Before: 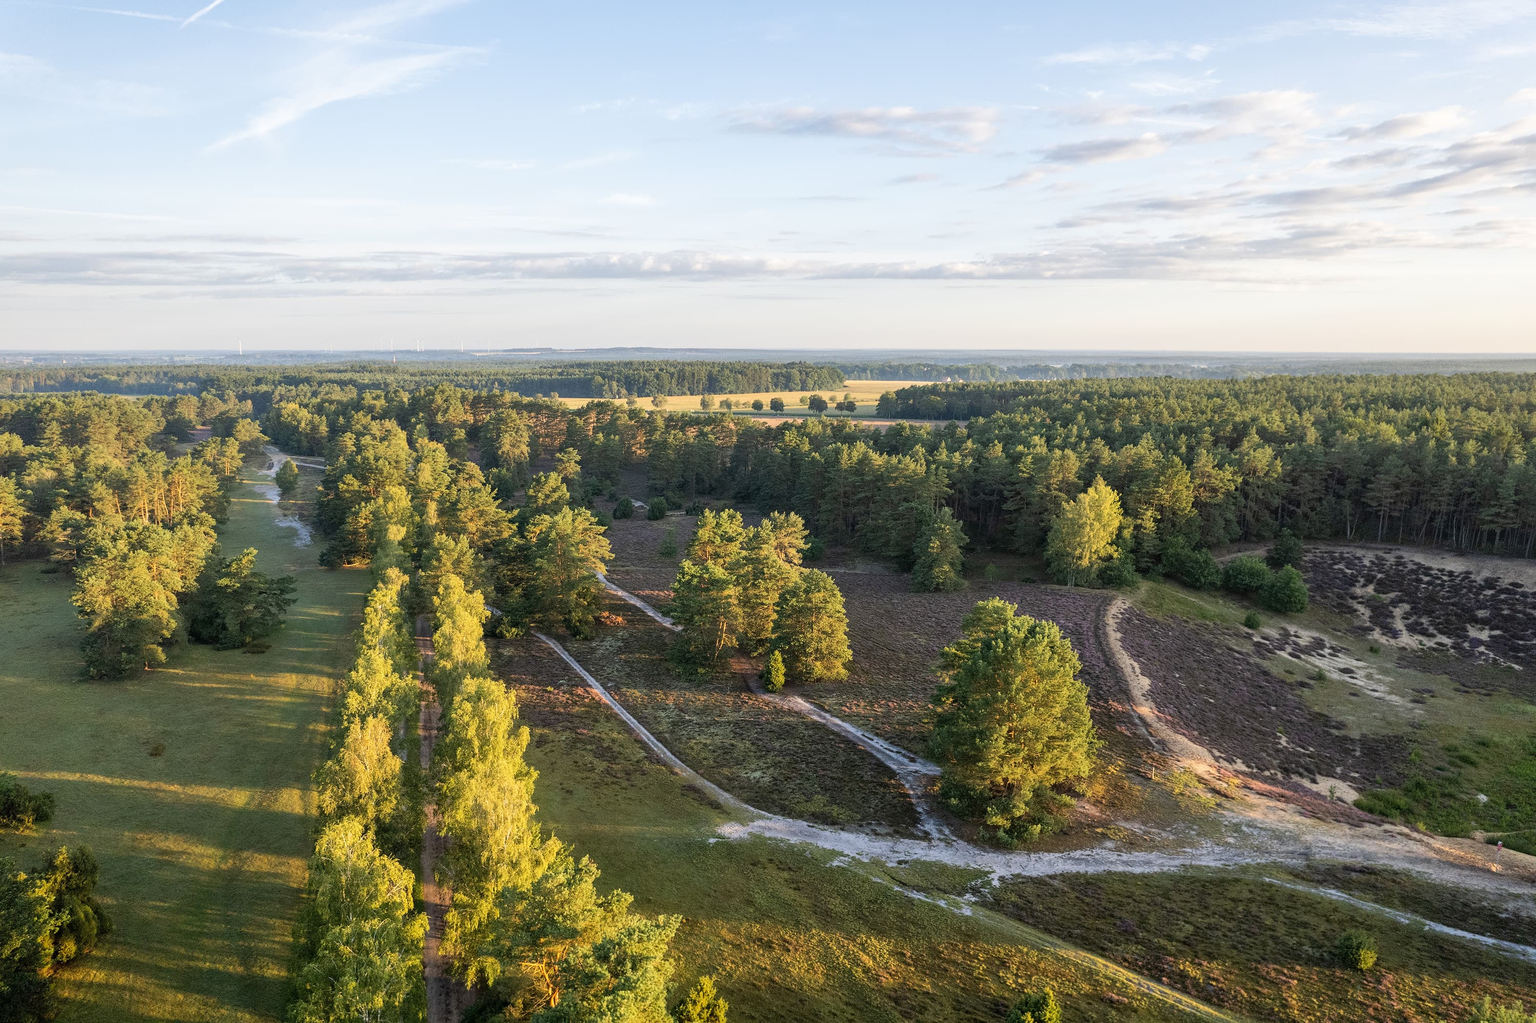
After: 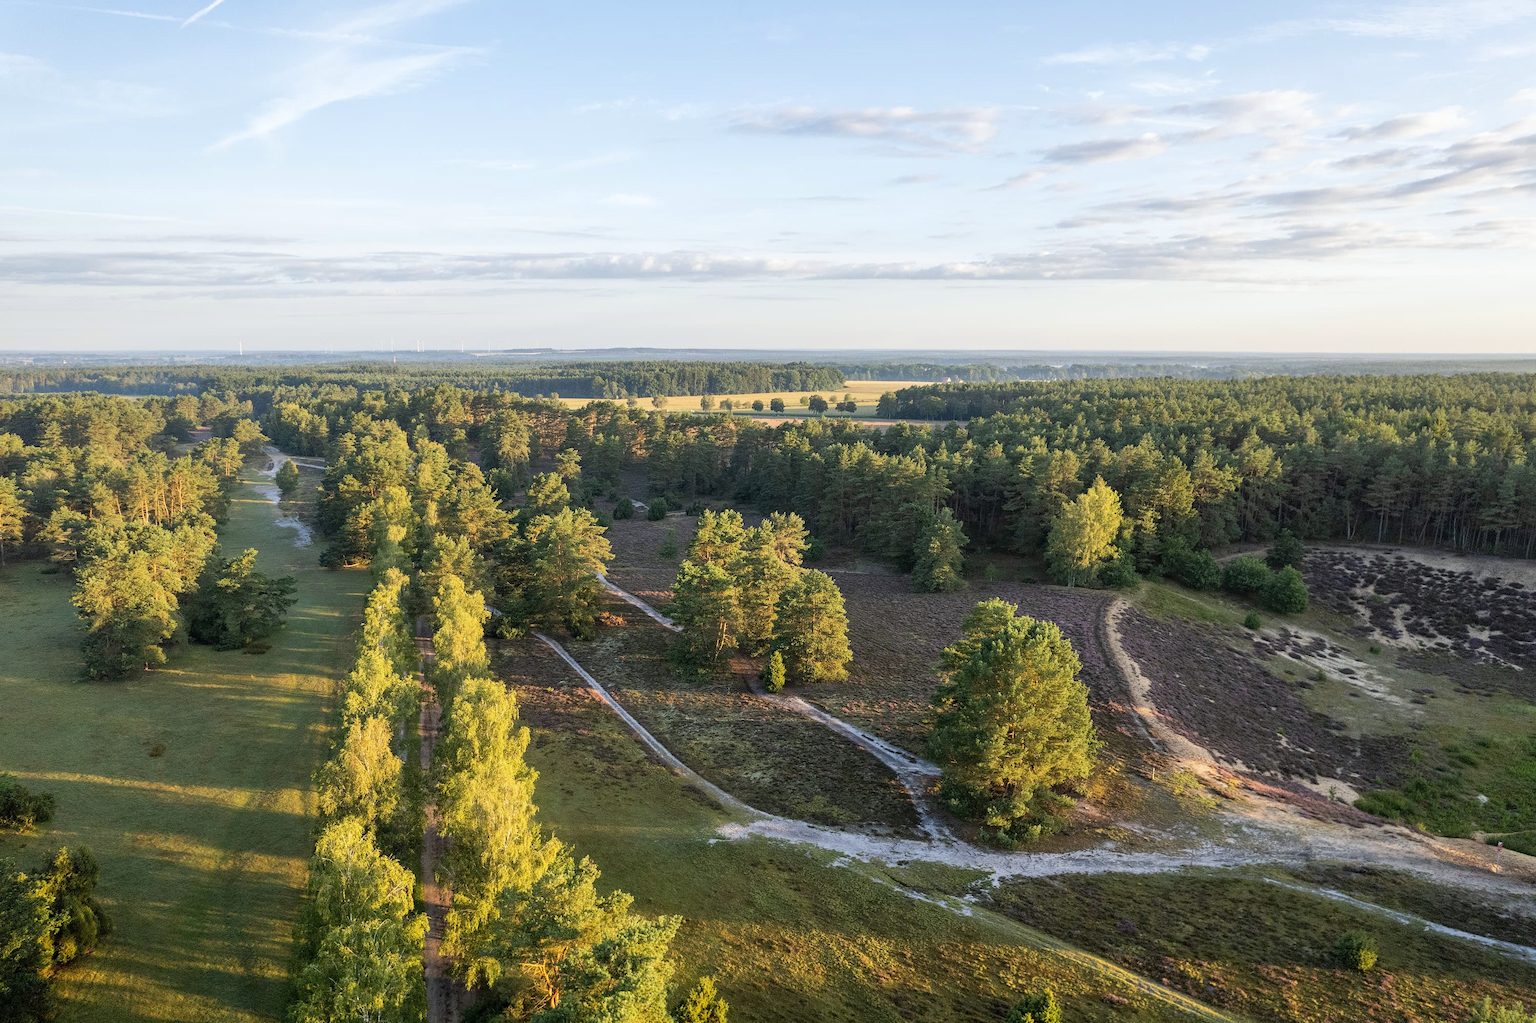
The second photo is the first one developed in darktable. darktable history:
white balance: red 0.986, blue 1.01
